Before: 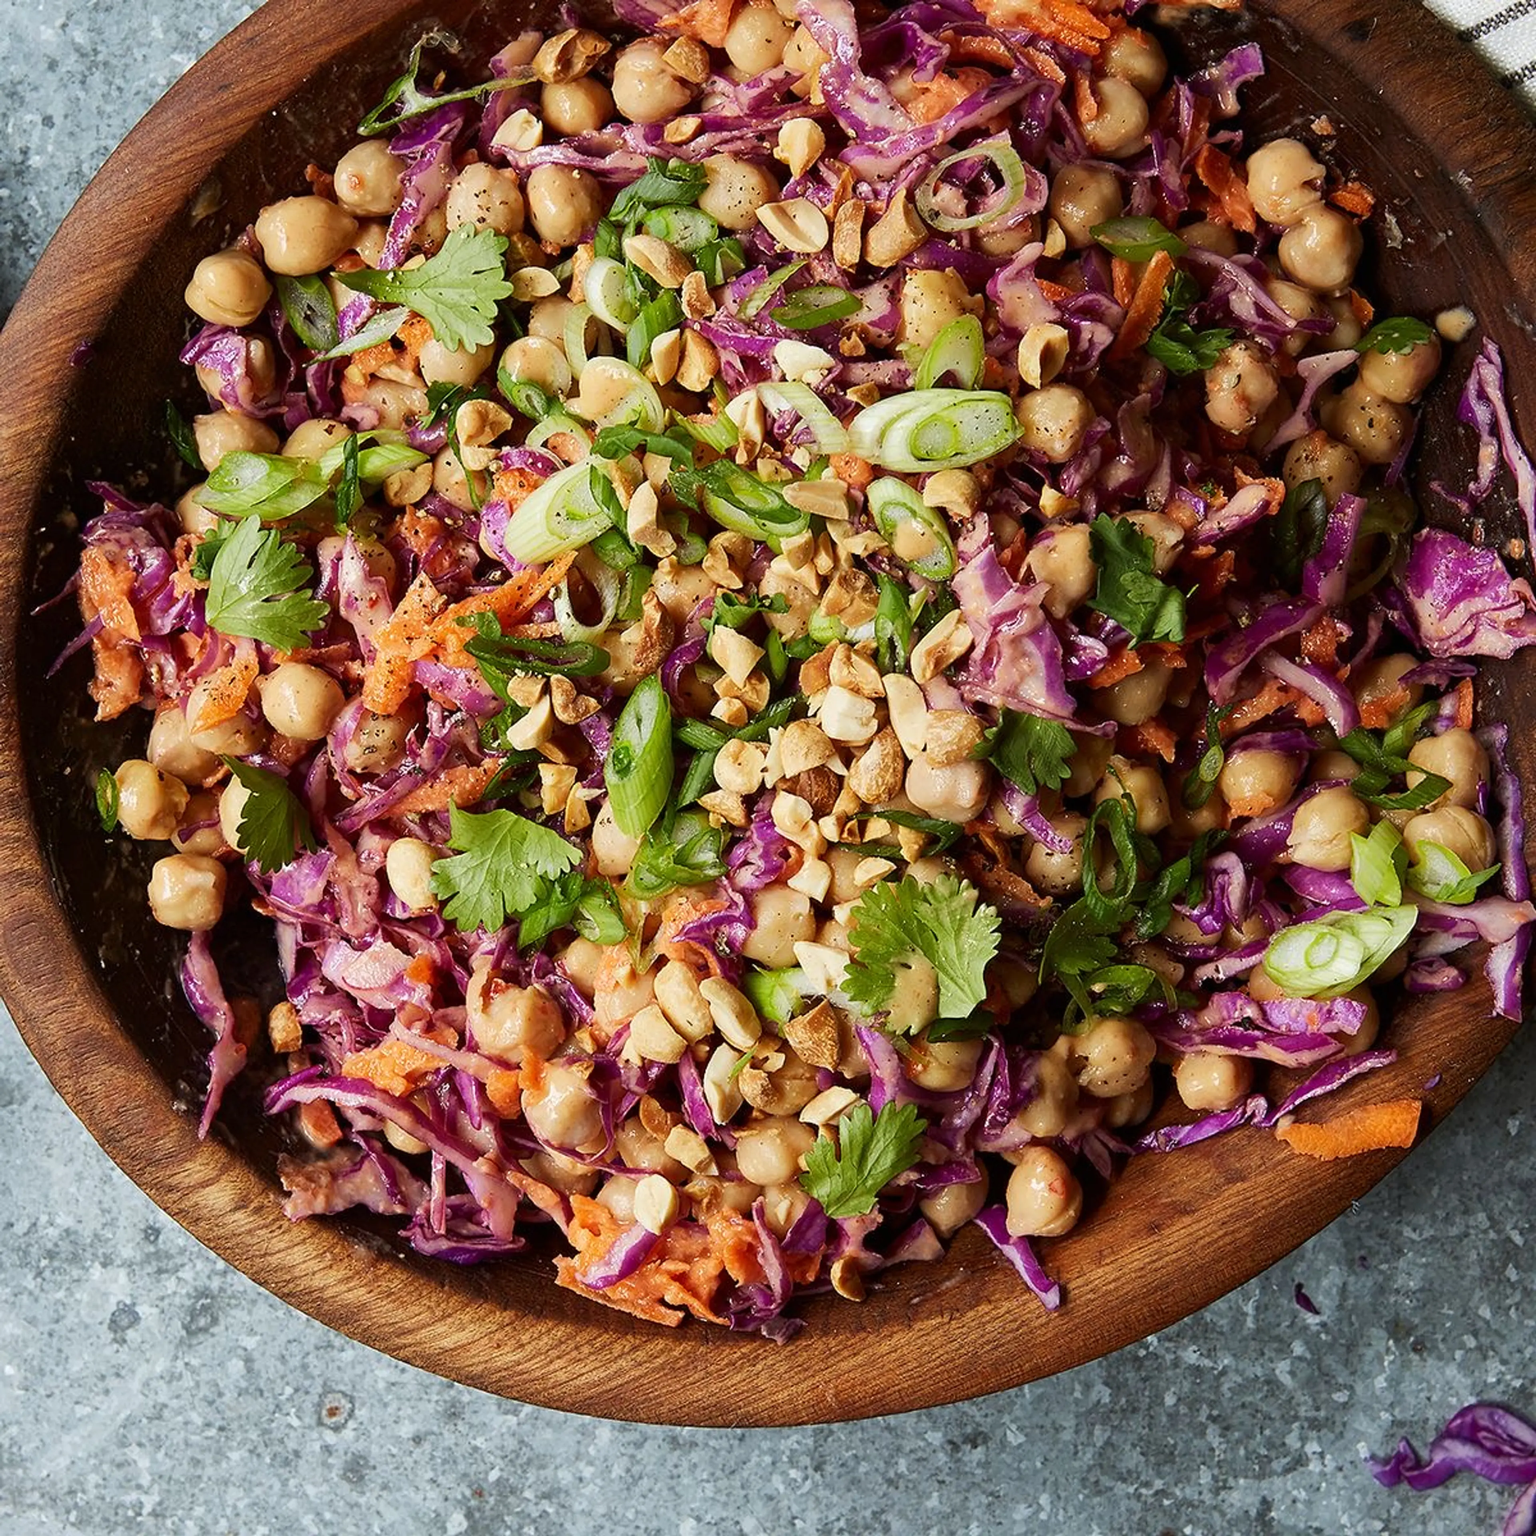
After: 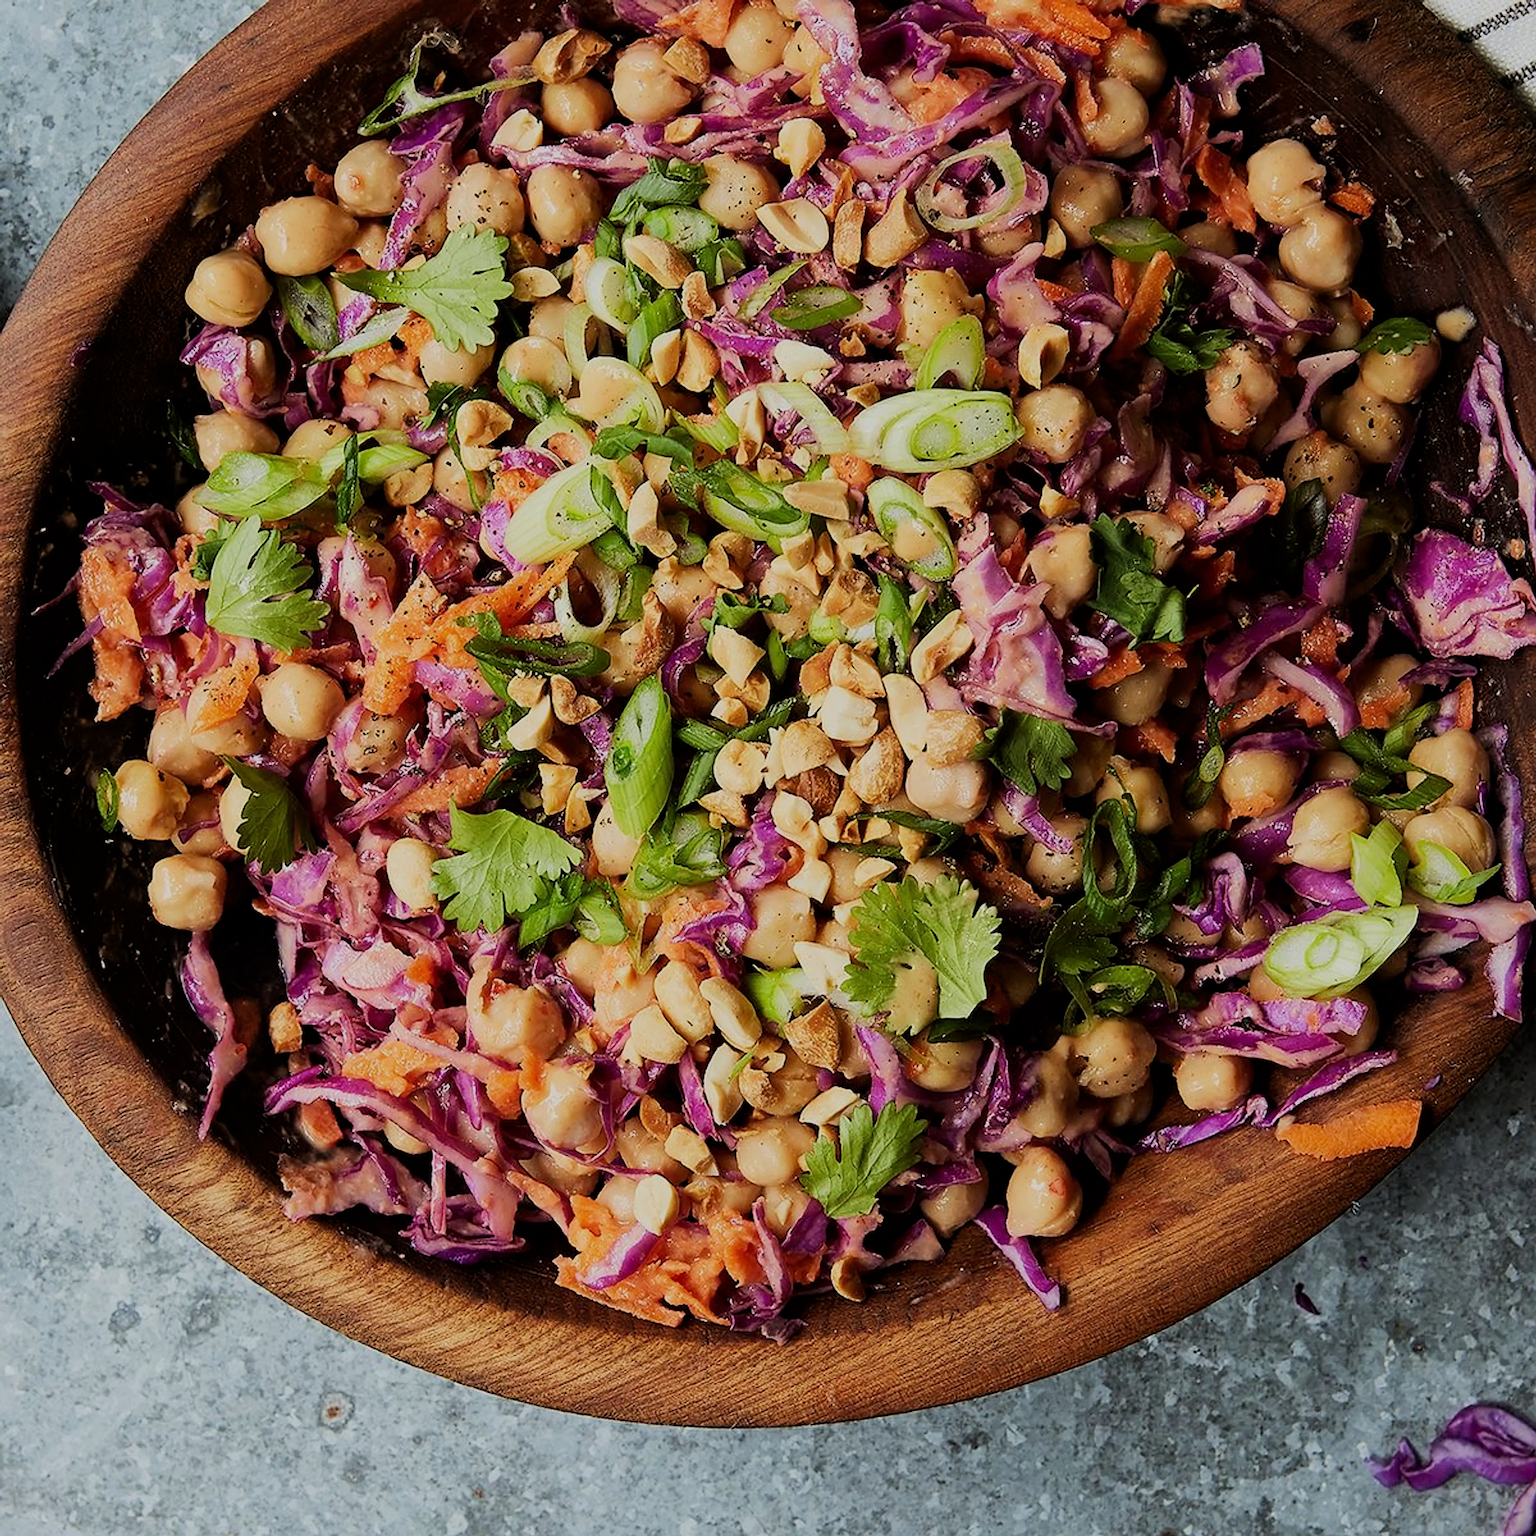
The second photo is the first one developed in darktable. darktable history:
sharpen: on, module defaults
filmic rgb: black relative exposure -7.1 EV, white relative exposure 5.34 EV, threshold -0.307 EV, transition 3.19 EV, structure ↔ texture 99.62%, hardness 3.02, color science v6 (2022), enable highlight reconstruction true
